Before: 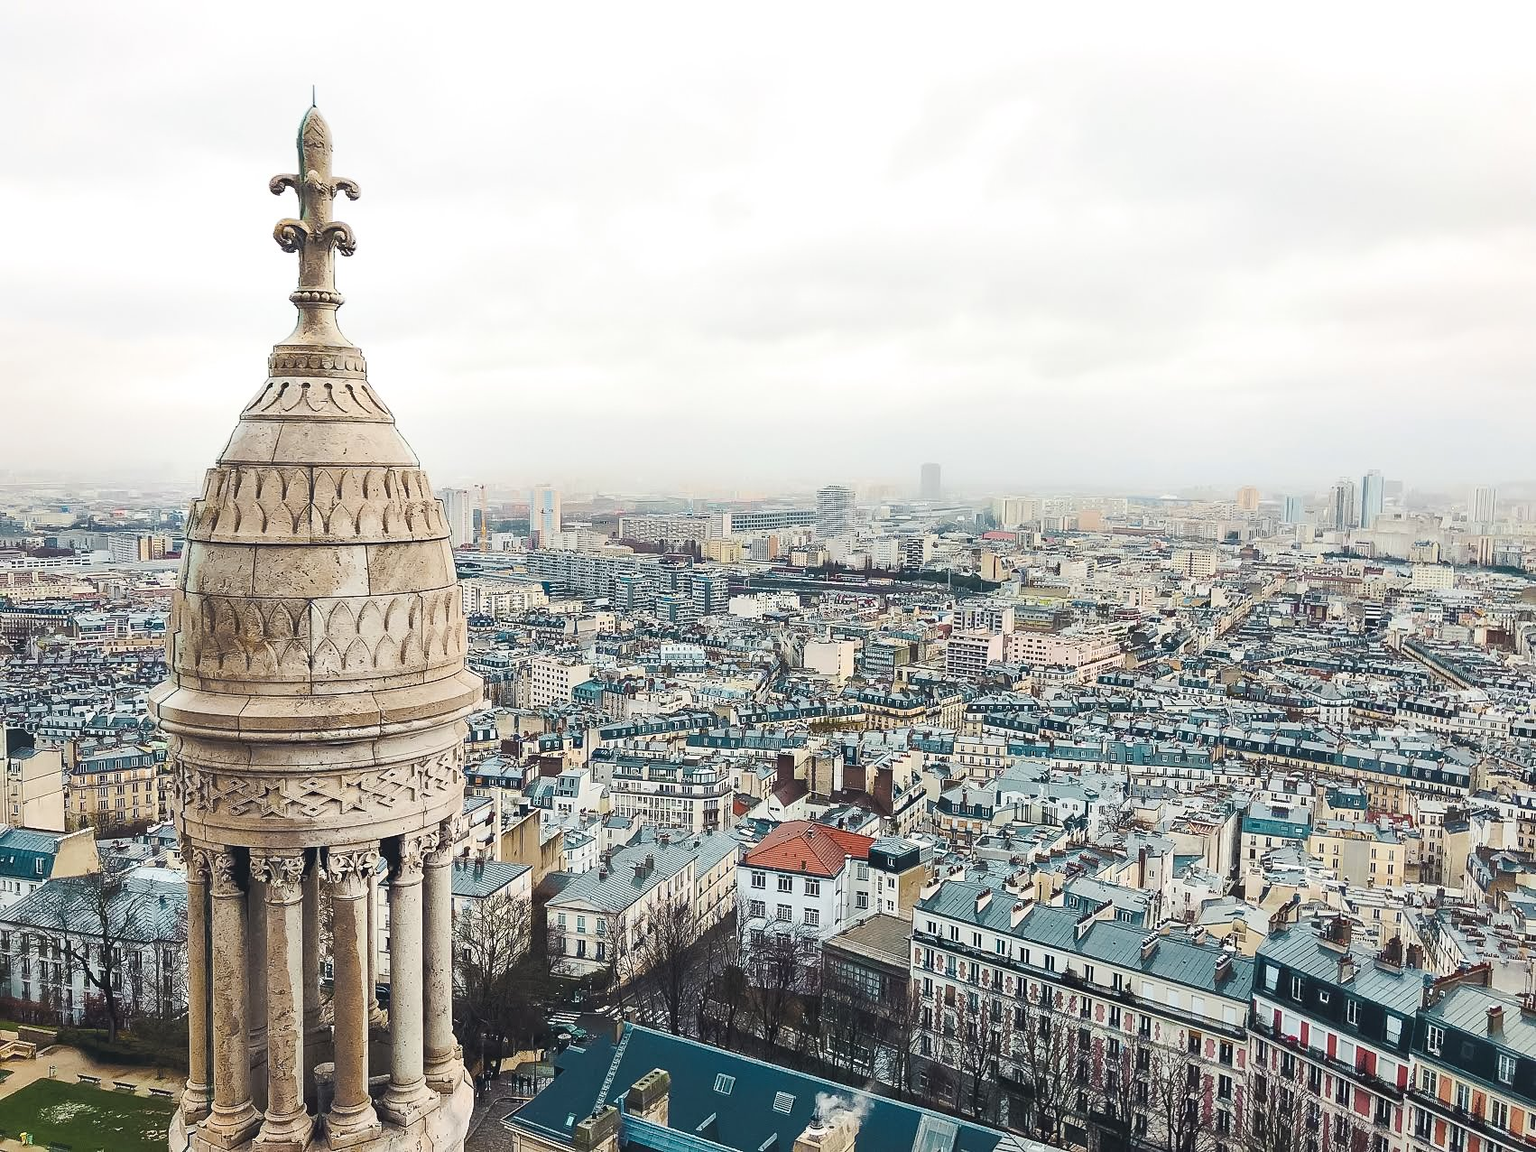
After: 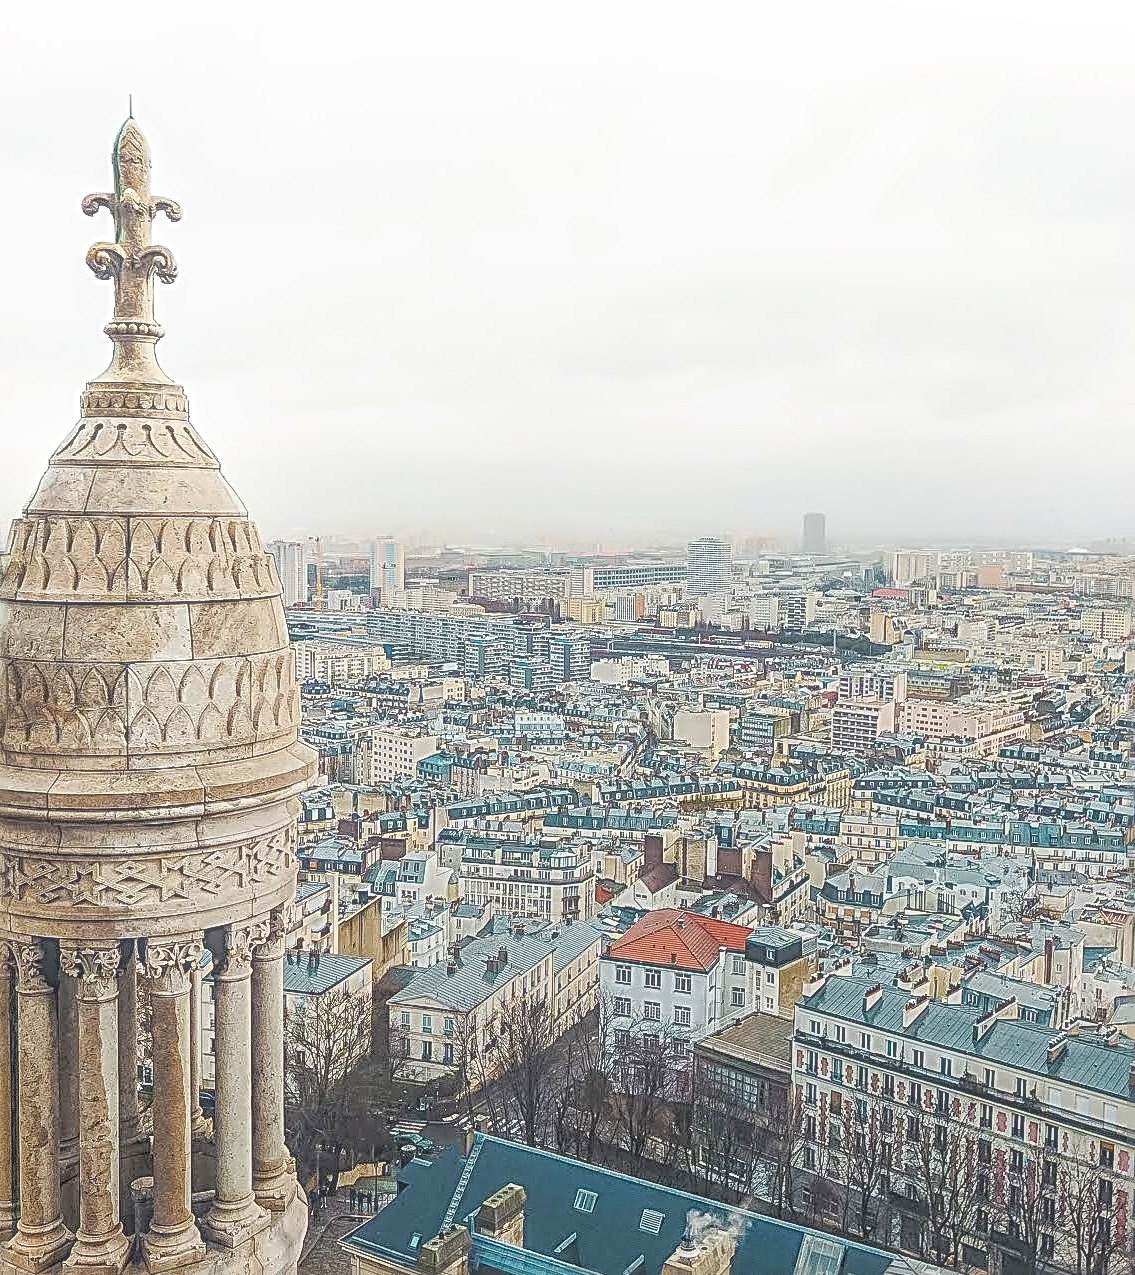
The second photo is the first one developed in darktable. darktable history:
crop and rotate: left 12.787%, right 20.517%
contrast brightness saturation: saturation -0.02
shadows and highlights: shadows -0.961, highlights 41.92
sharpen: radius 2.992, amount 0.764
local contrast: highlights 20%, shadows 24%, detail 201%, midtone range 0.2
